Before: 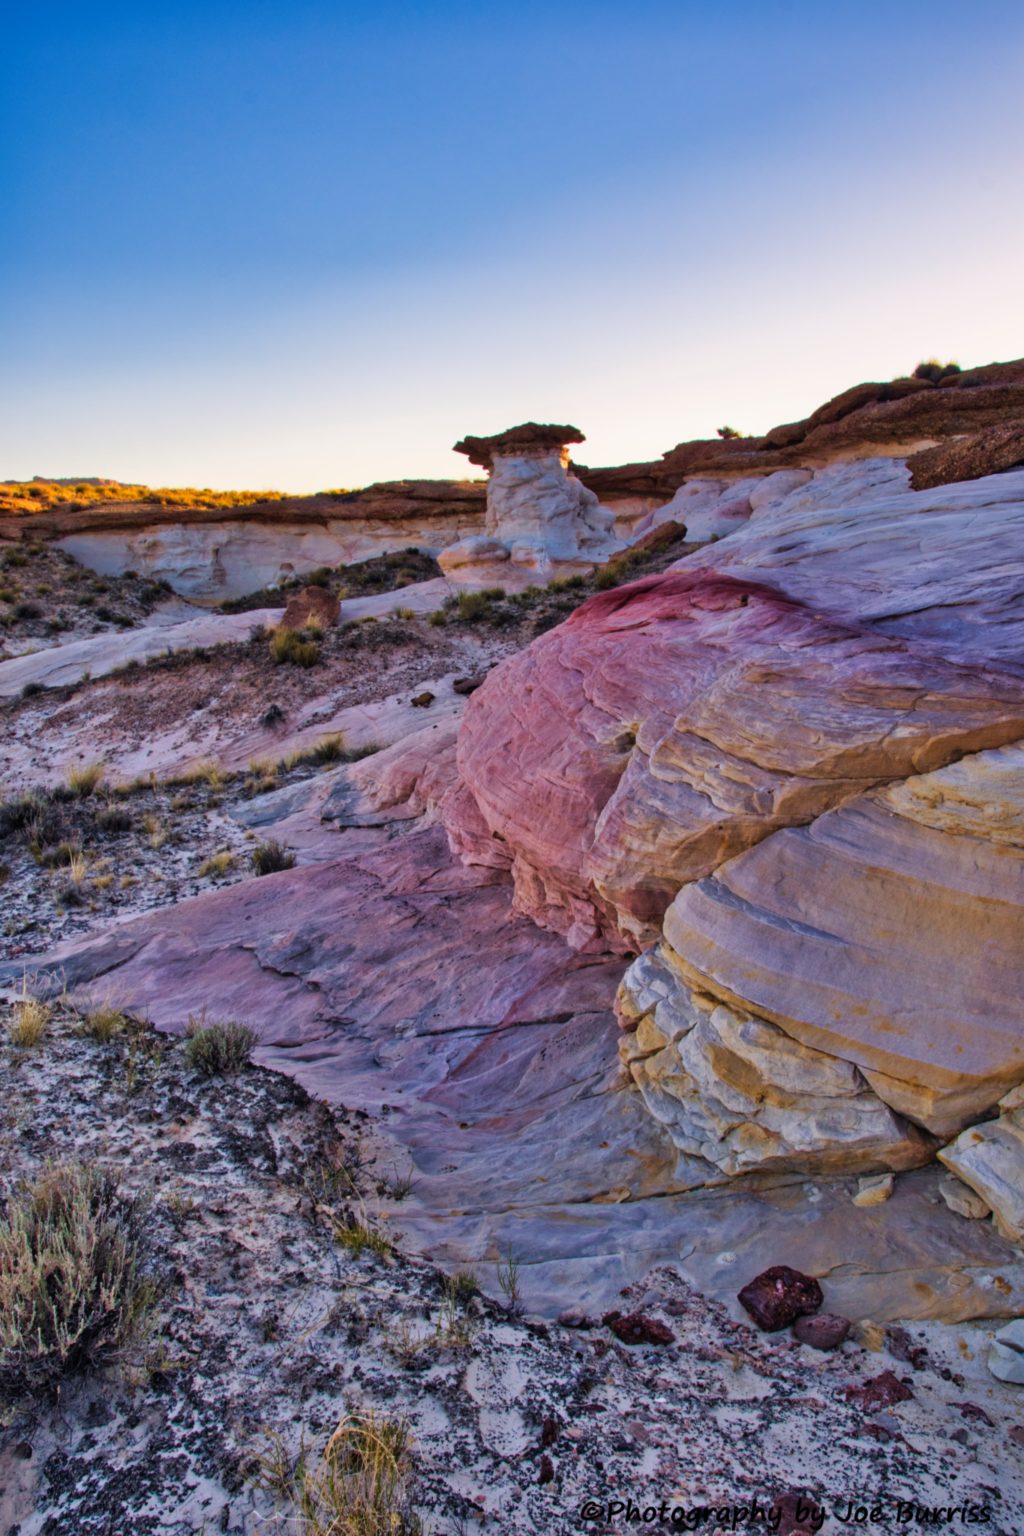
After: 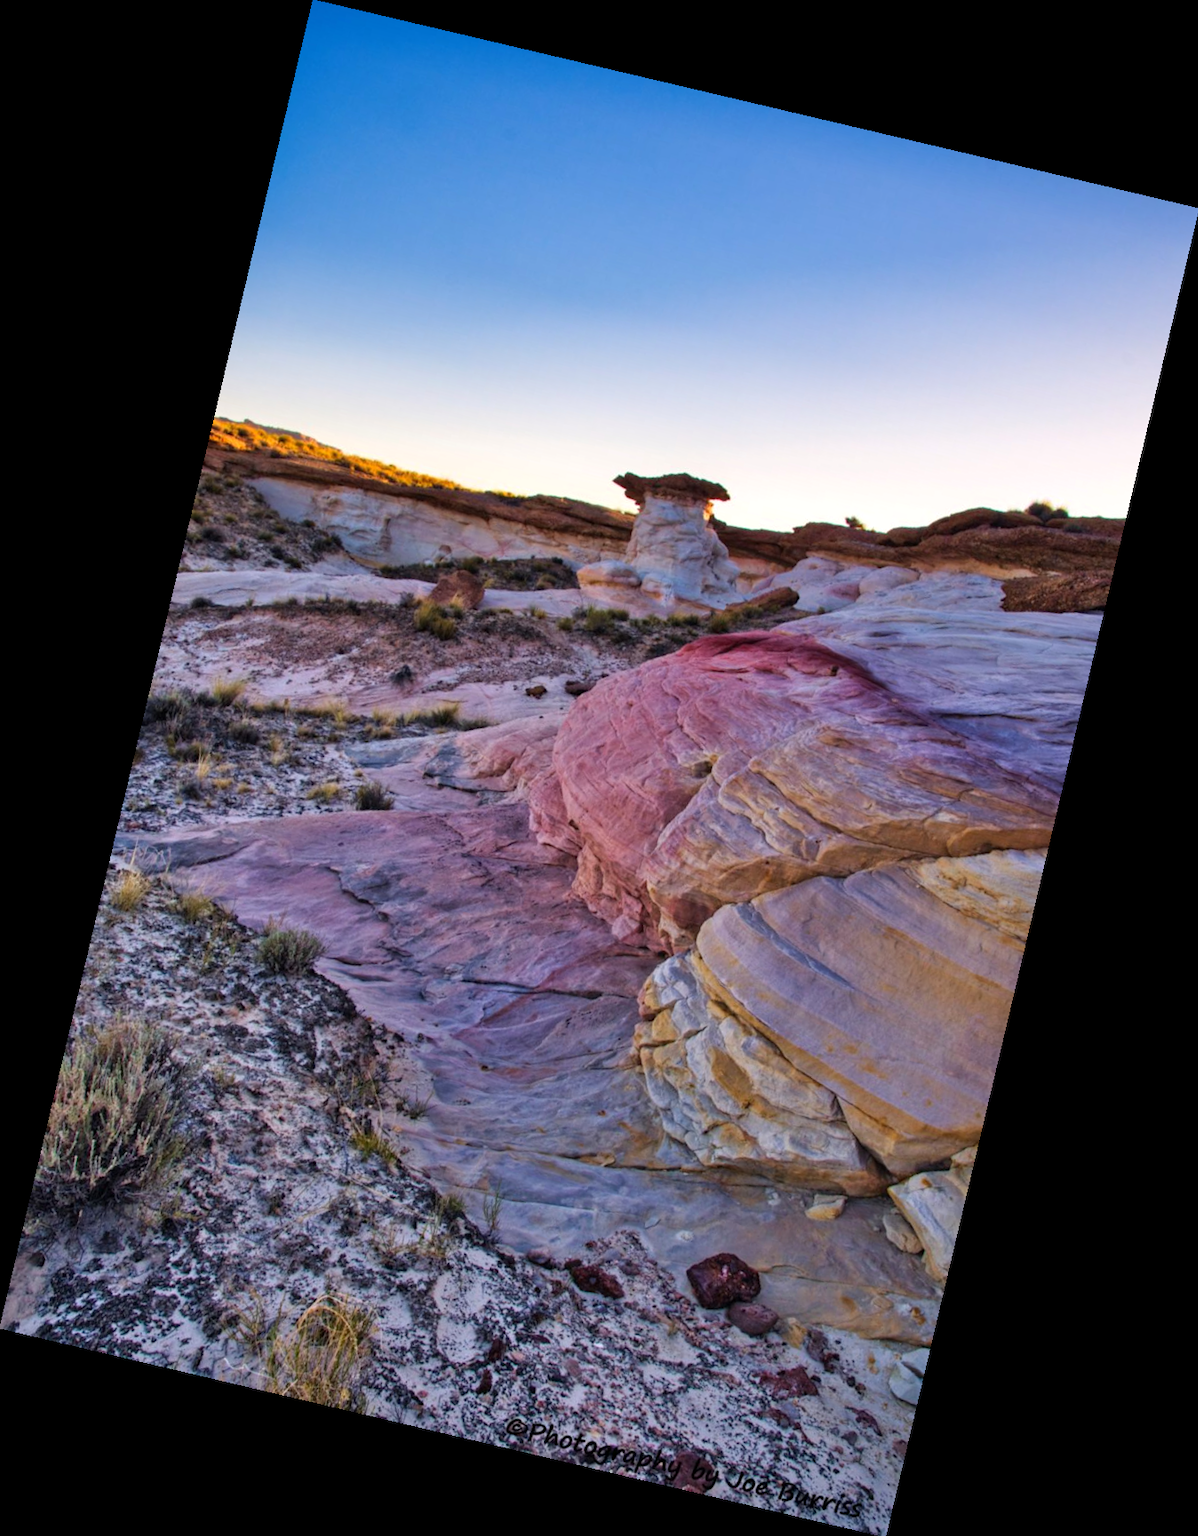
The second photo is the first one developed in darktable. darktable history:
exposure: exposure 0.128 EV, compensate highlight preservation false
rotate and perspective: rotation 13.27°, automatic cropping off
